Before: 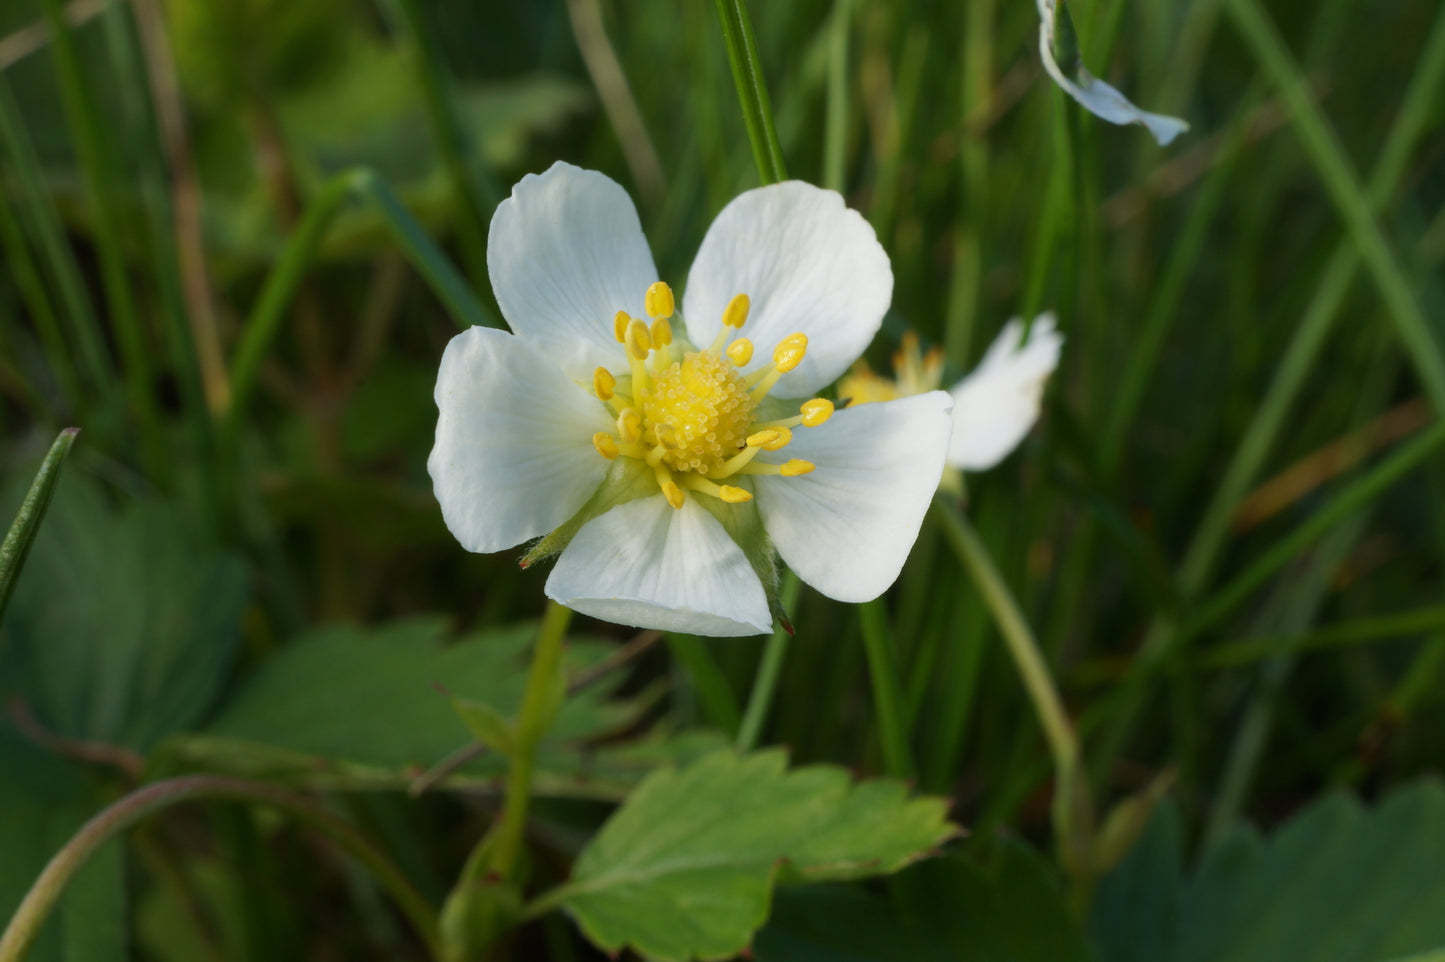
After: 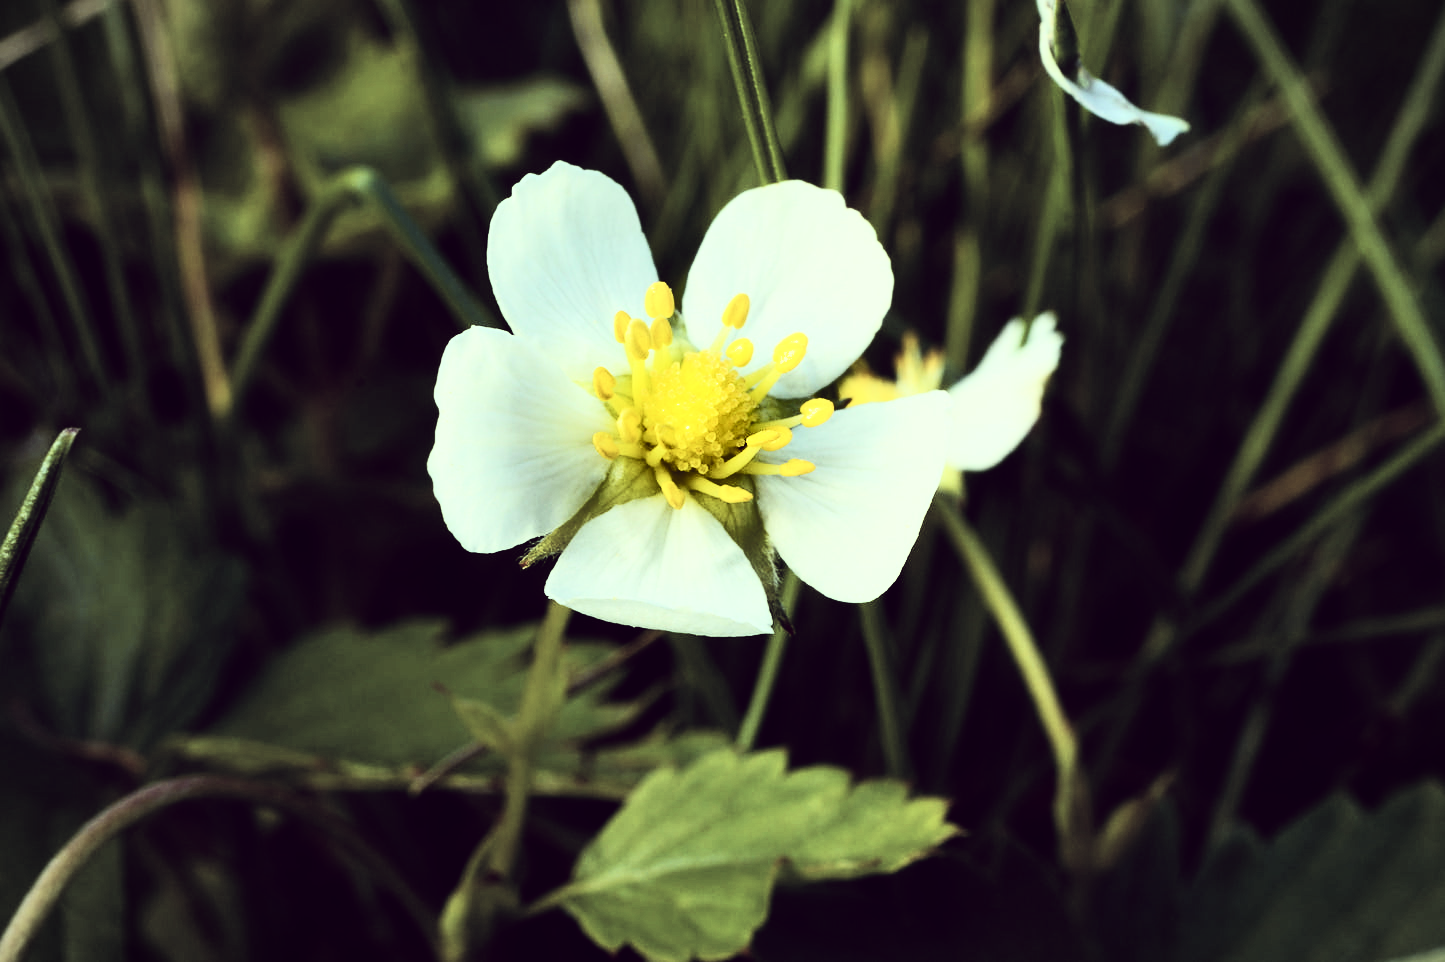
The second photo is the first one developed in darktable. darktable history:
rgb curve: curves: ch0 [(0, 0) (0.21, 0.15) (0.24, 0.21) (0.5, 0.75) (0.75, 0.96) (0.89, 0.99) (1, 1)]; ch1 [(0, 0.02) (0.21, 0.13) (0.25, 0.2) (0.5, 0.67) (0.75, 0.9) (0.89, 0.97) (1, 1)]; ch2 [(0, 0.02) (0.21, 0.13) (0.25, 0.2) (0.5, 0.67) (0.75, 0.9) (0.89, 0.97) (1, 1)], compensate middle gray true
sharpen: amount 0.2
color balance rgb: linear chroma grading › global chroma 9%, perceptual saturation grading › global saturation 36%, perceptual saturation grading › shadows 35%, perceptual brilliance grading › global brilliance 15%, perceptual brilliance grading › shadows -35%, global vibrance 15%
vignetting: fall-off start 100%, brightness -0.282, width/height ratio 1.31
color correction: highlights a* -20.17, highlights b* 20.27, shadows a* 20.03, shadows b* -20.46, saturation 0.43
shadows and highlights: shadows 20.91, highlights -82.73, soften with gaussian
